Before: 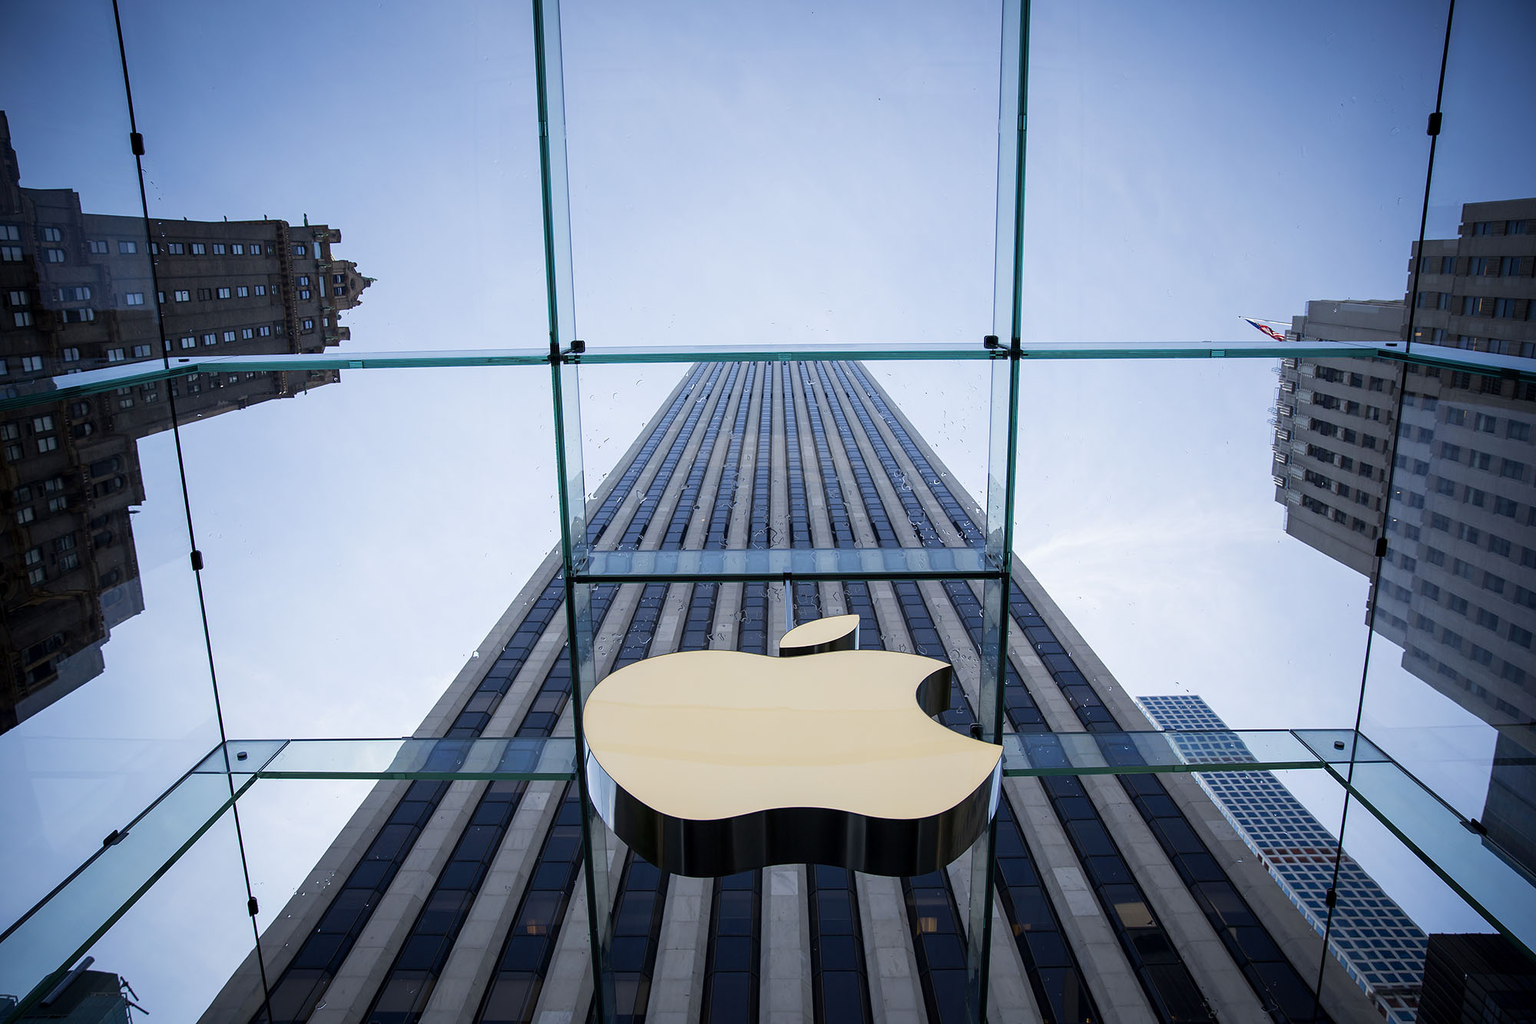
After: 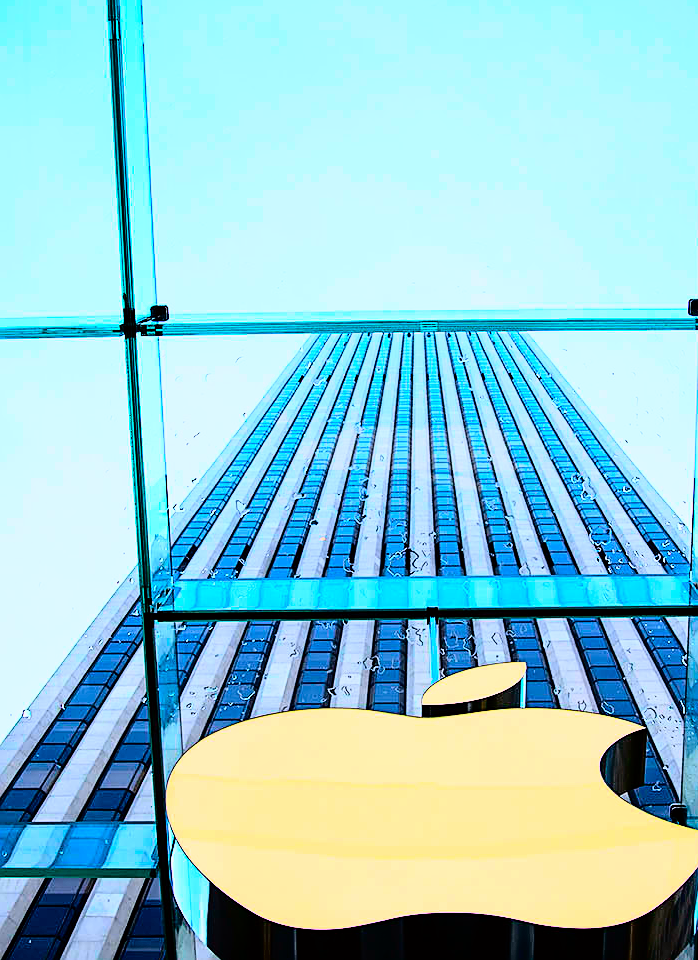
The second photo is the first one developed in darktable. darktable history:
crop and rotate: left 29.692%, top 10.368%, right 35.364%, bottom 17.549%
color balance rgb: linear chroma grading › shadows -30.179%, linear chroma grading › global chroma 34.643%, perceptual saturation grading › global saturation 30.193%
tone equalizer: -7 EV 0.115 EV
exposure: exposure -0.04 EV, compensate highlight preservation false
contrast brightness saturation: saturation 0.103
sharpen: on, module defaults
tone curve: curves: ch0 [(0, 0) (0.128, 0.068) (0.292, 0.274) (0.46, 0.482) (0.653, 0.717) (0.819, 0.869) (0.998, 0.969)]; ch1 [(0, 0) (0.384, 0.365) (0.463, 0.45) (0.486, 0.486) (0.503, 0.504) (0.517, 0.517) (0.549, 0.572) (0.583, 0.615) (0.672, 0.699) (0.774, 0.817) (1, 1)]; ch2 [(0, 0) (0.374, 0.344) (0.446, 0.443) (0.494, 0.5) (0.527, 0.529) (0.565, 0.591) (0.644, 0.682) (1, 1)], color space Lab, independent channels, preserve colors none
base curve: curves: ch0 [(0, 0) (0.012, 0.01) (0.073, 0.168) (0.31, 0.711) (0.645, 0.957) (1, 1)]
